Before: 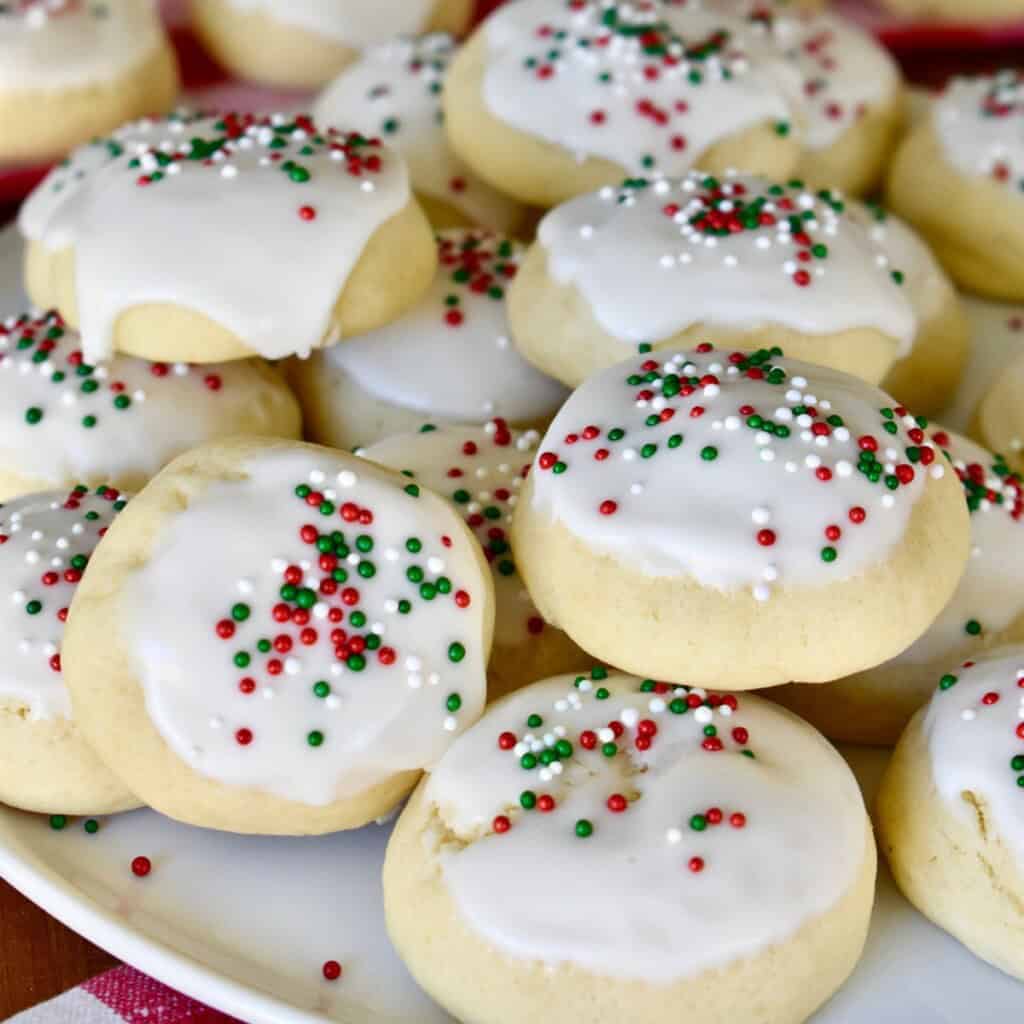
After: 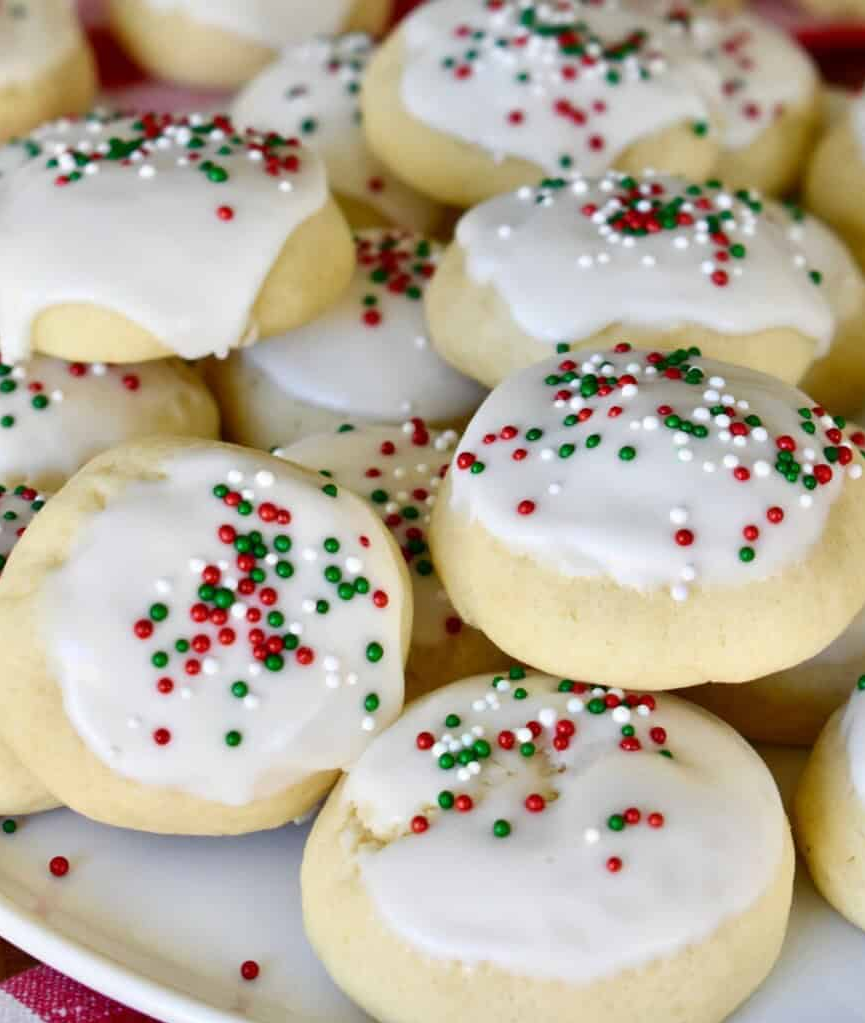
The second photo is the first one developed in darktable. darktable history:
crop: left 8.067%, right 7.455%
